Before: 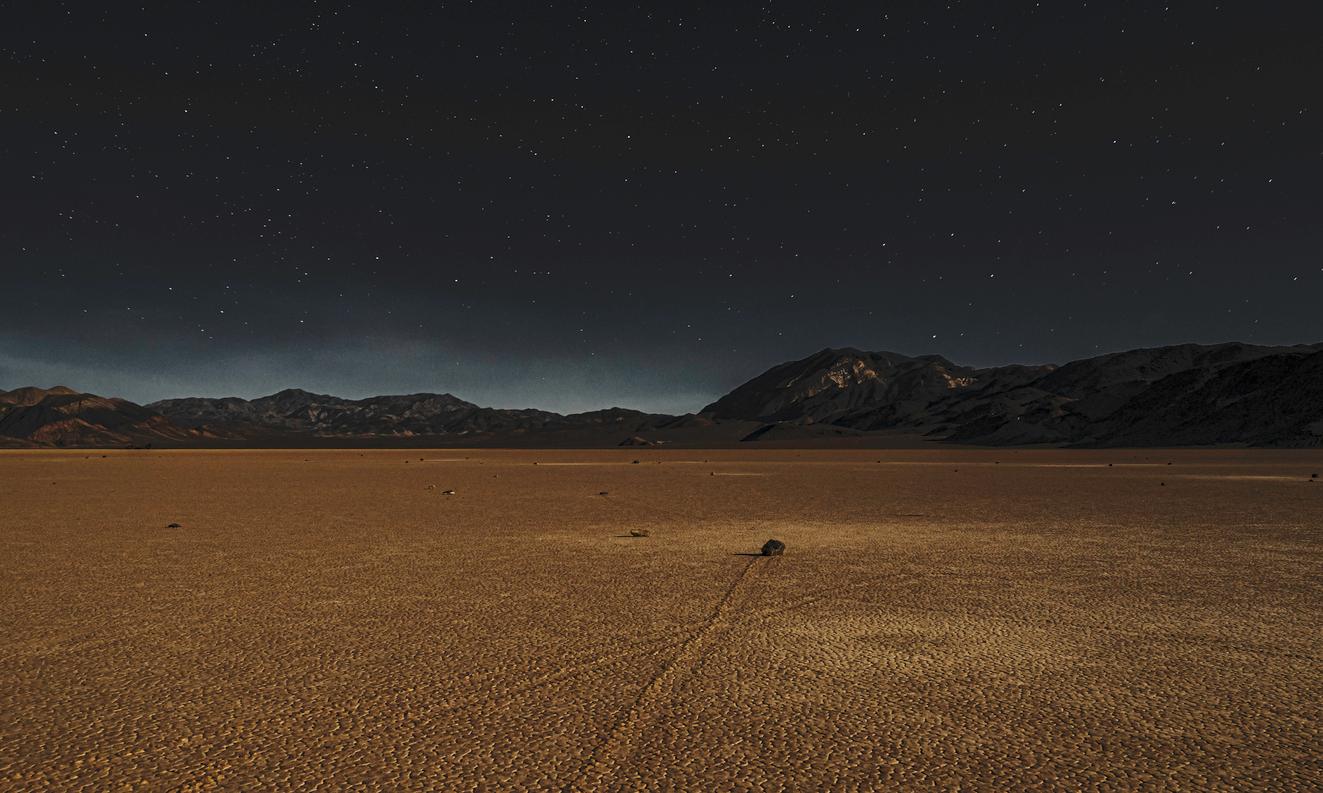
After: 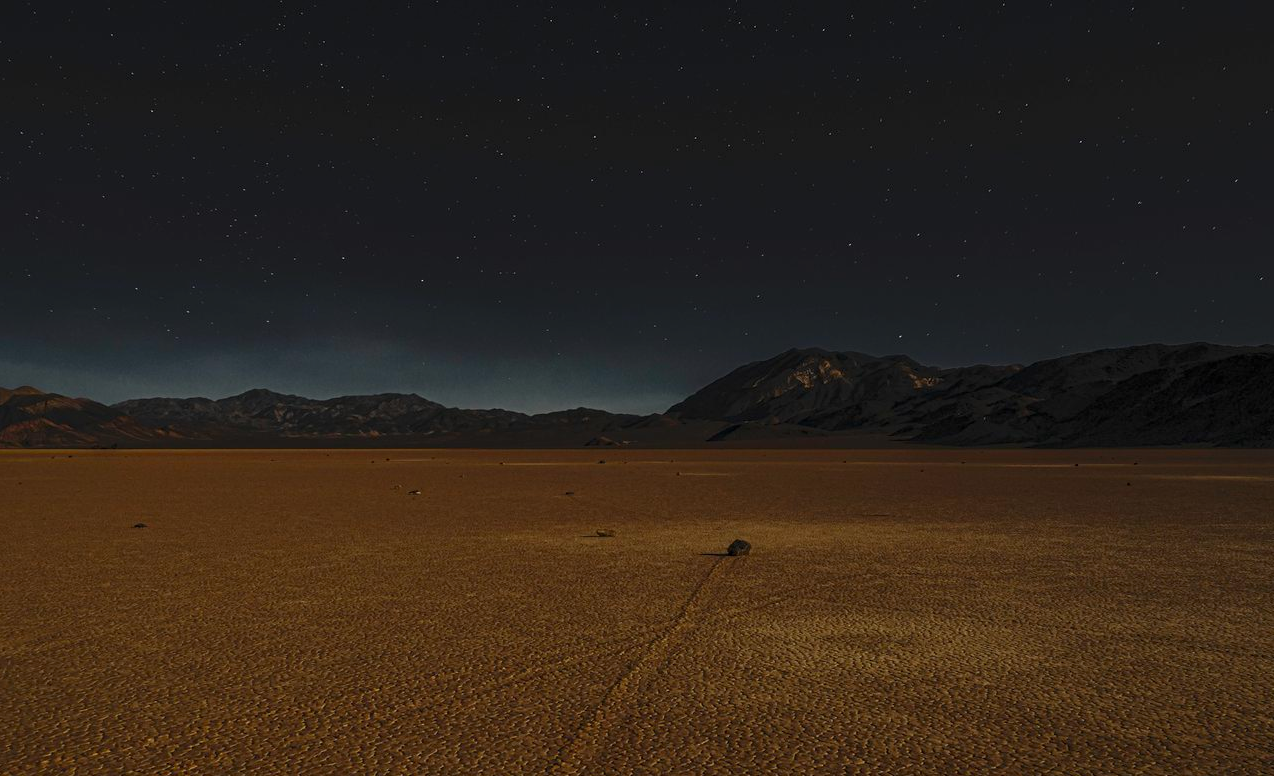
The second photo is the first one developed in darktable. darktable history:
tone curve: curves: ch0 [(0, 0) (0.91, 0.76) (0.997, 0.913)], color space Lab, independent channels, preserve colors none
crop and rotate: left 2.623%, right 1.042%, bottom 2.079%
